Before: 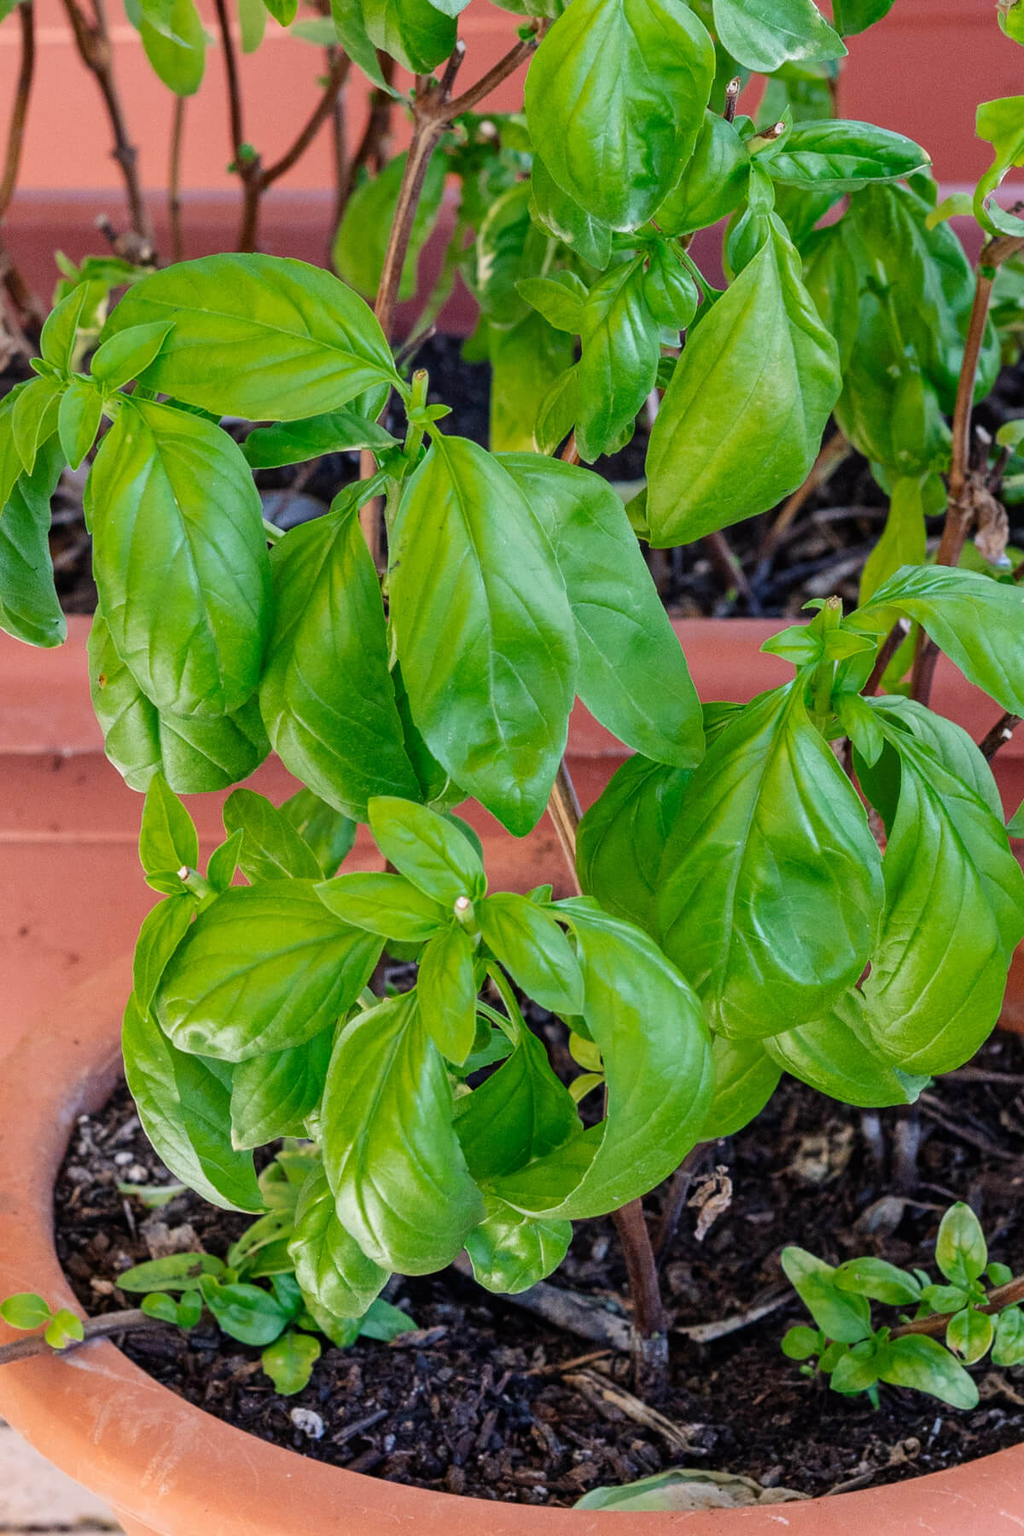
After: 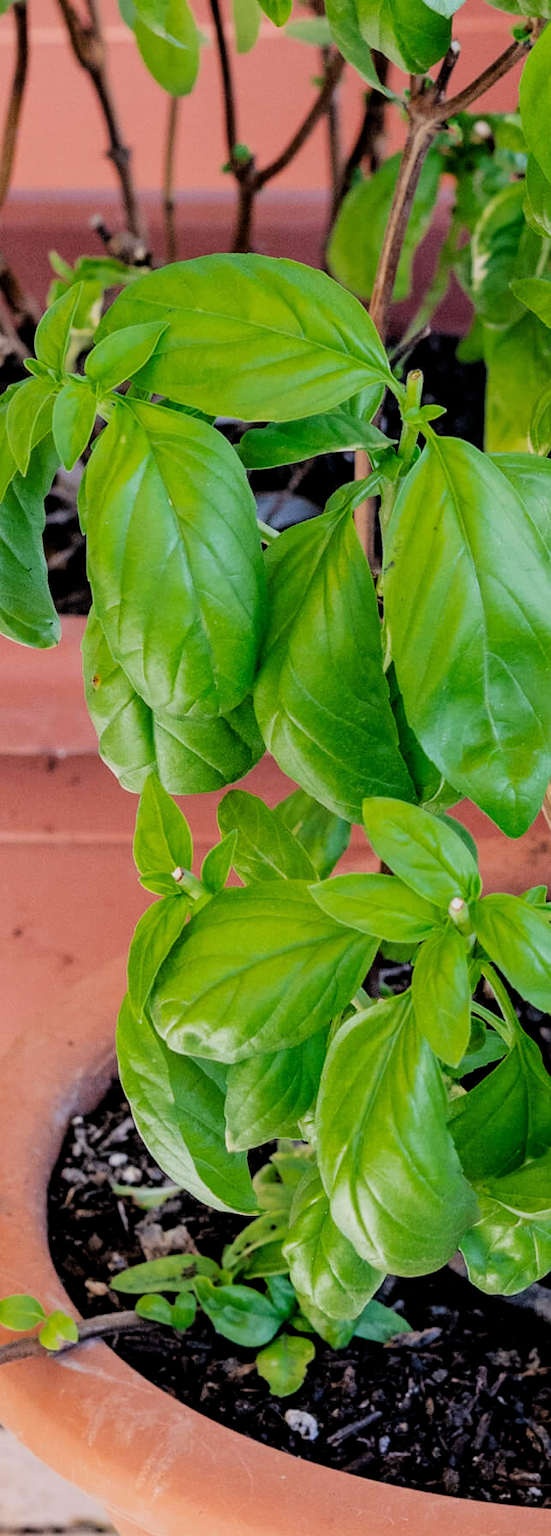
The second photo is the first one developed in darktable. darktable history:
filmic rgb: black relative exposure -3.86 EV, white relative exposure 3.48 EV, hardness 2.63, contrast 1.103
crop: left 0.587%, right 45.588%, bottom 0.086%
